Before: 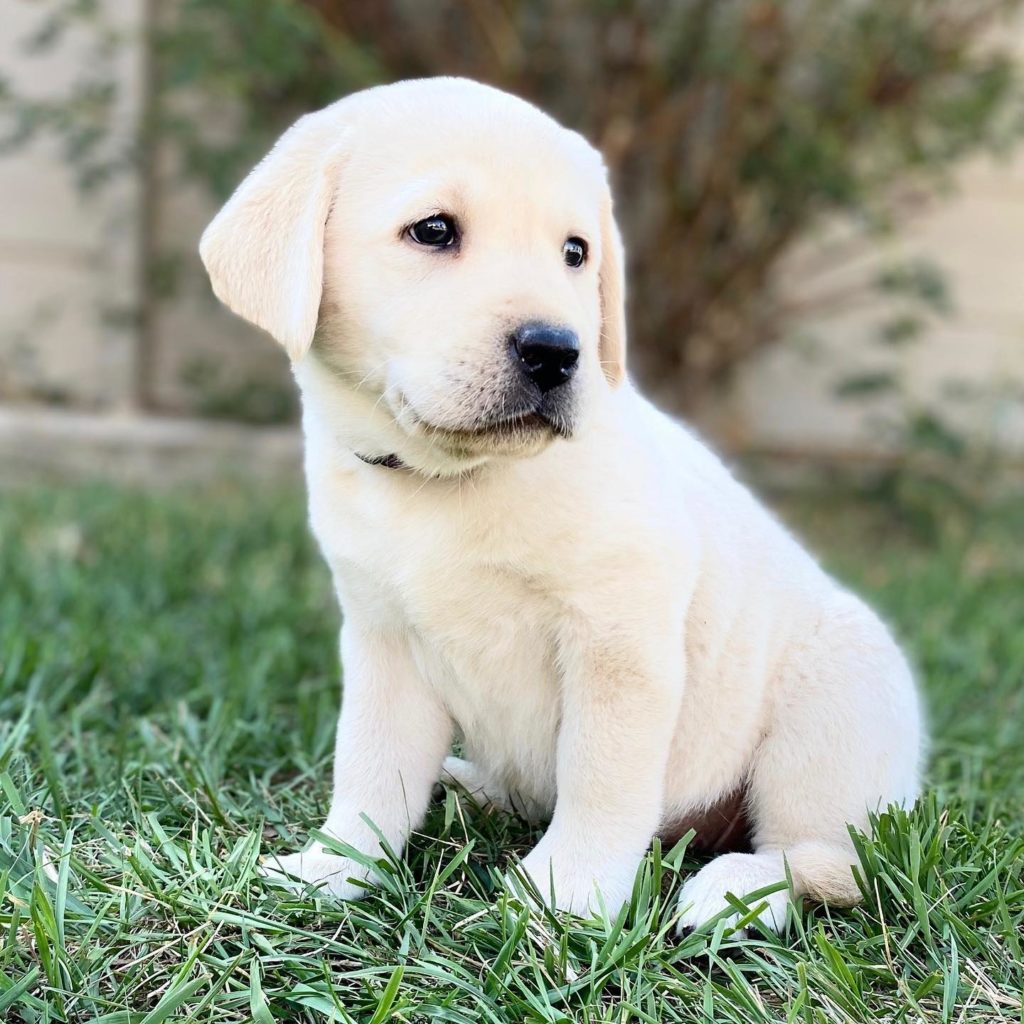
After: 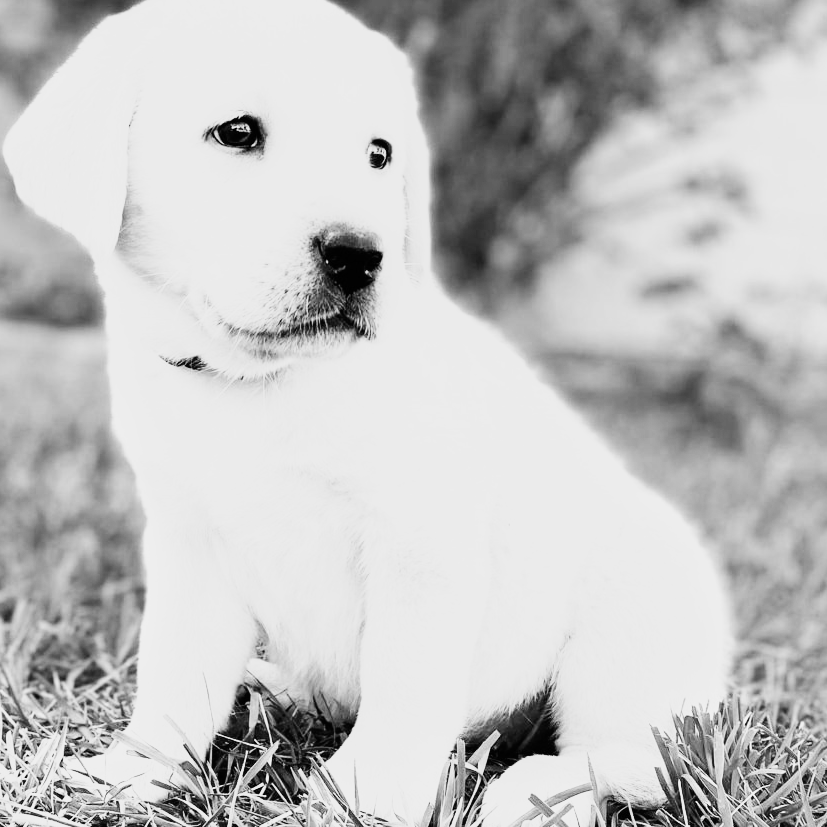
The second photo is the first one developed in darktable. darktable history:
crop: left 19.159%, top 9.58%, bottom 9.58%
base curve: curves: ch0 [(0, 0) (0.007, 0.004) (0.027, 0.03) (0.046, 0.07) (0.207, 0.54) (0.442, 0.872) (0.673, 0.972) (1, 1)], preserve colors none
color correction: highlights a* 9.03, highlights b* 8.71, shadows a* 40, shadows b* 40, saturation 0.8
monochrome: a -92.57, b 58.91
